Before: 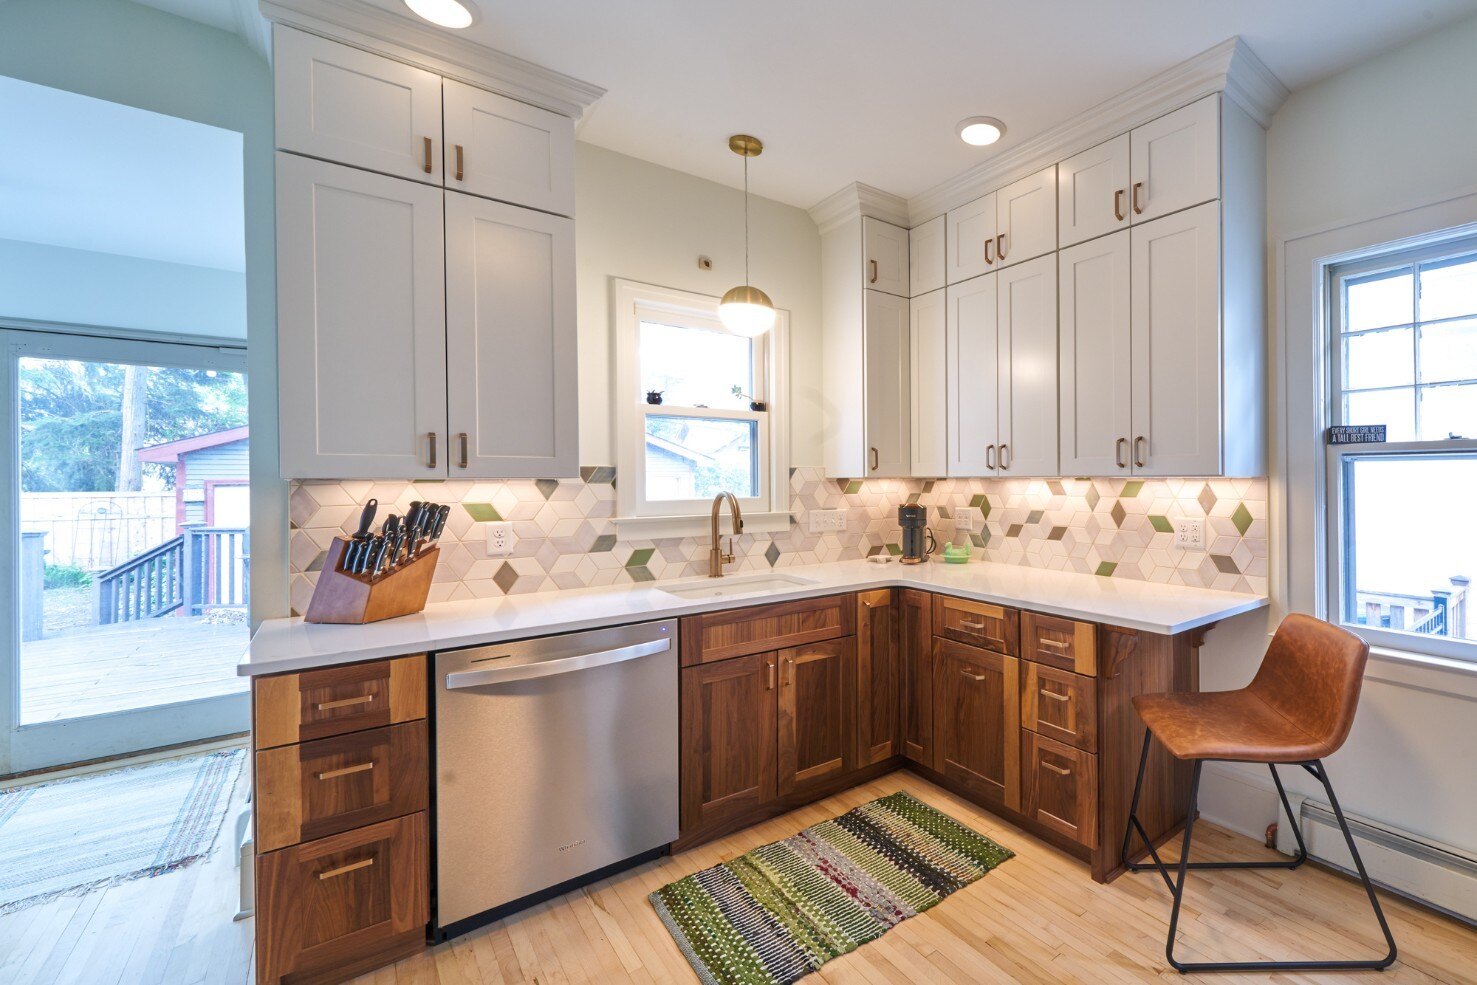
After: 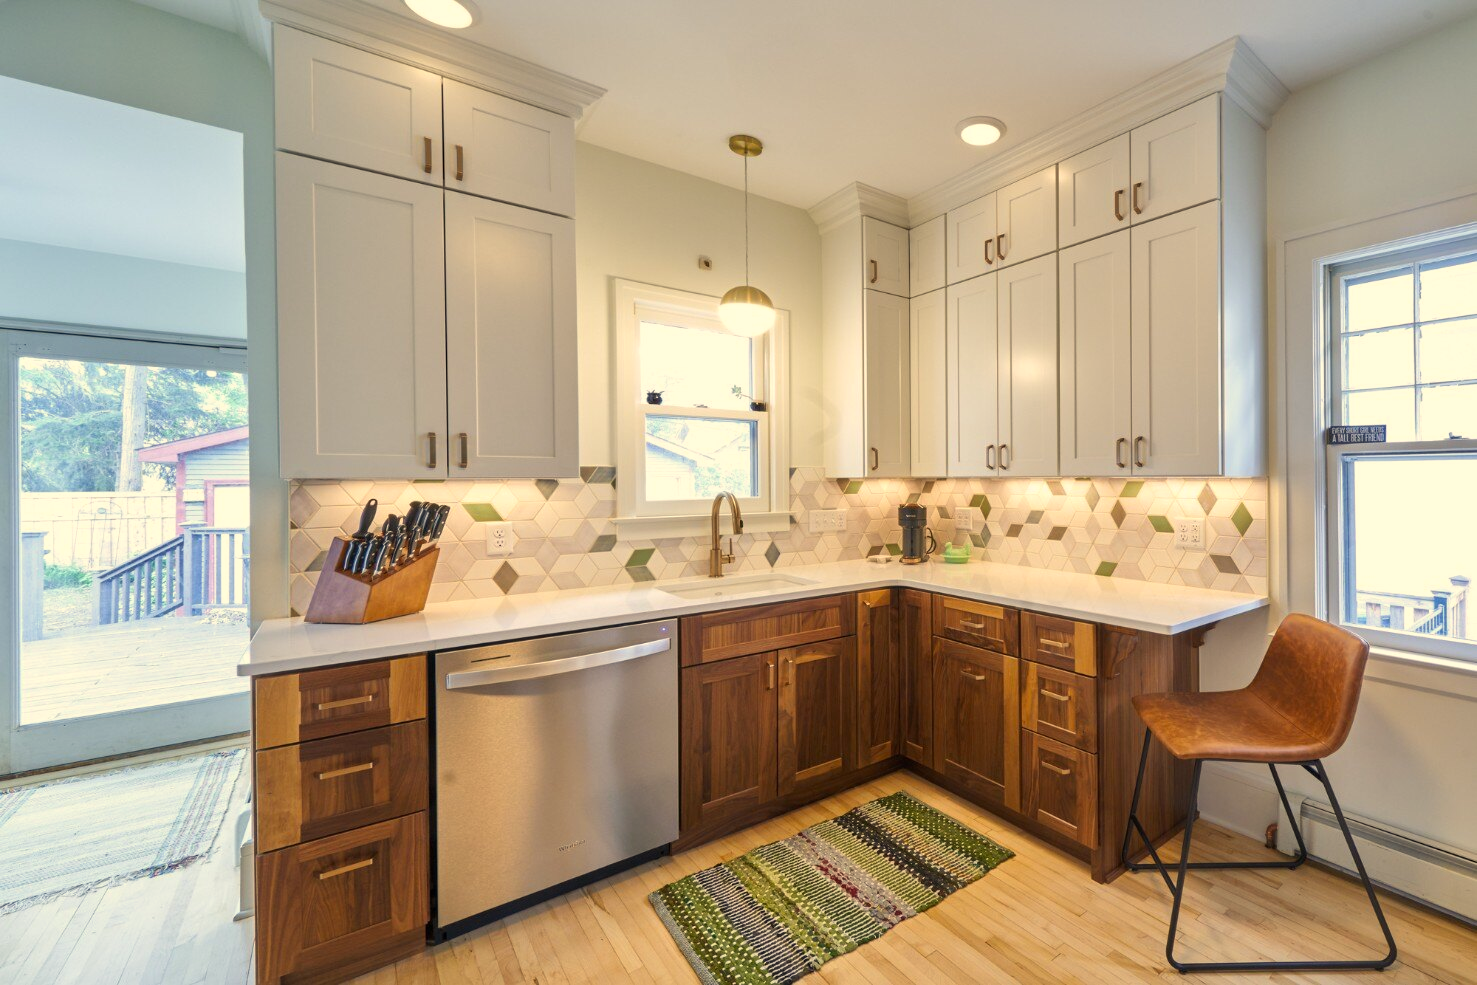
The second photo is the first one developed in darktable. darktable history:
tone equalizer: on, module defaults
color correction: highlights a* 1.39, highlights b* 17.83
